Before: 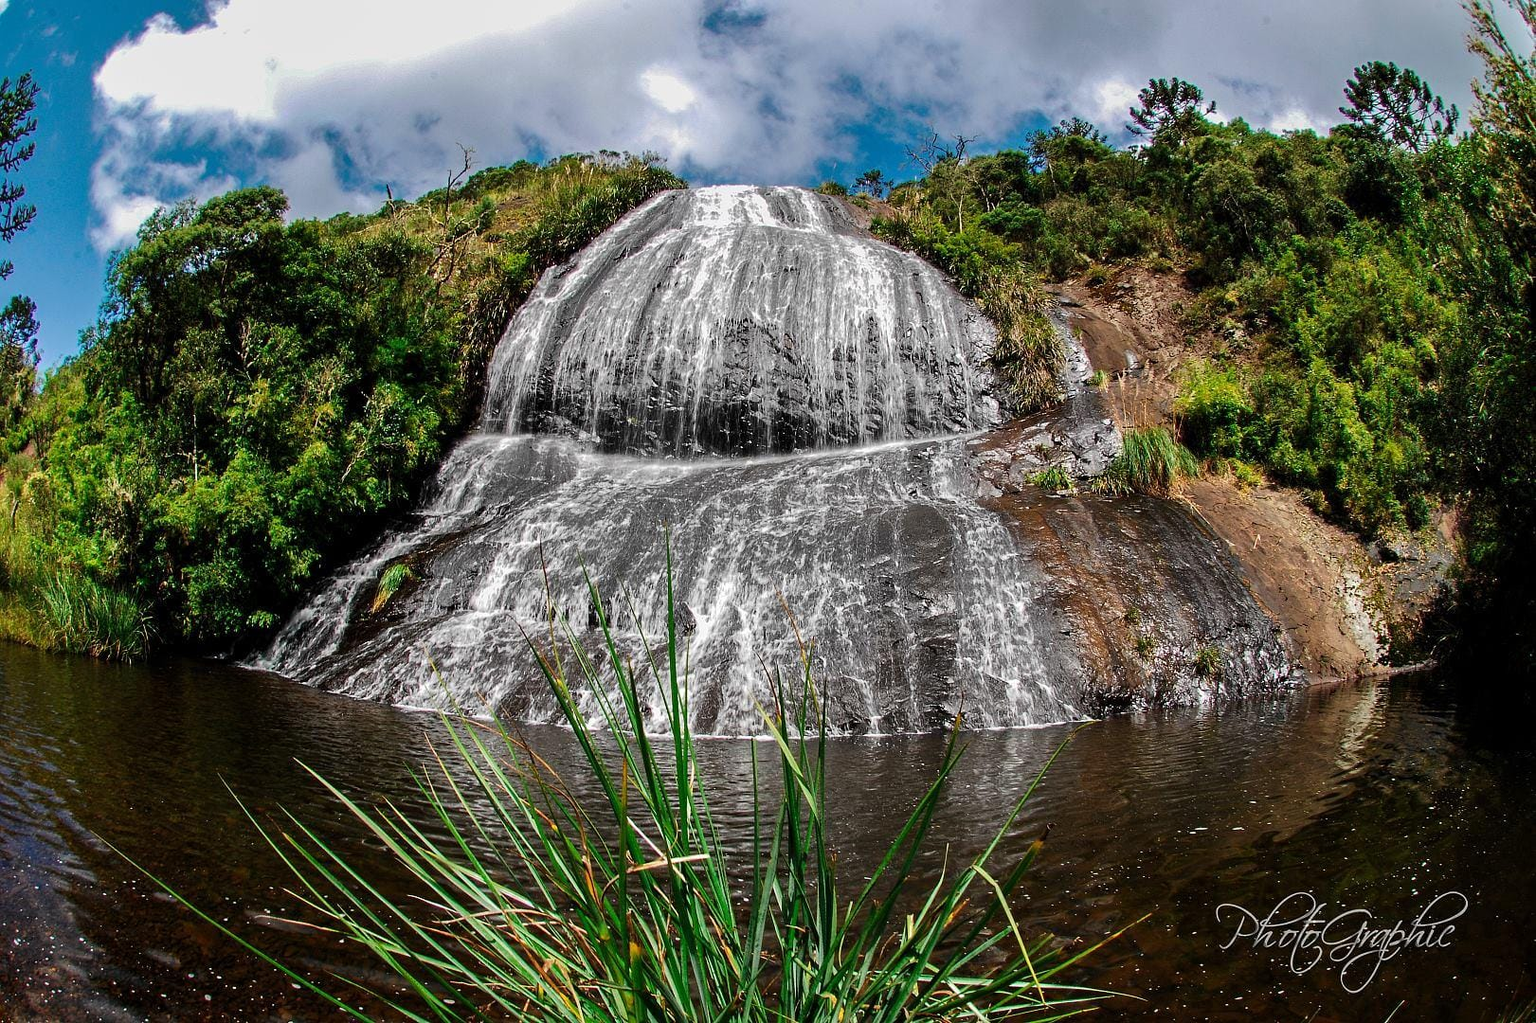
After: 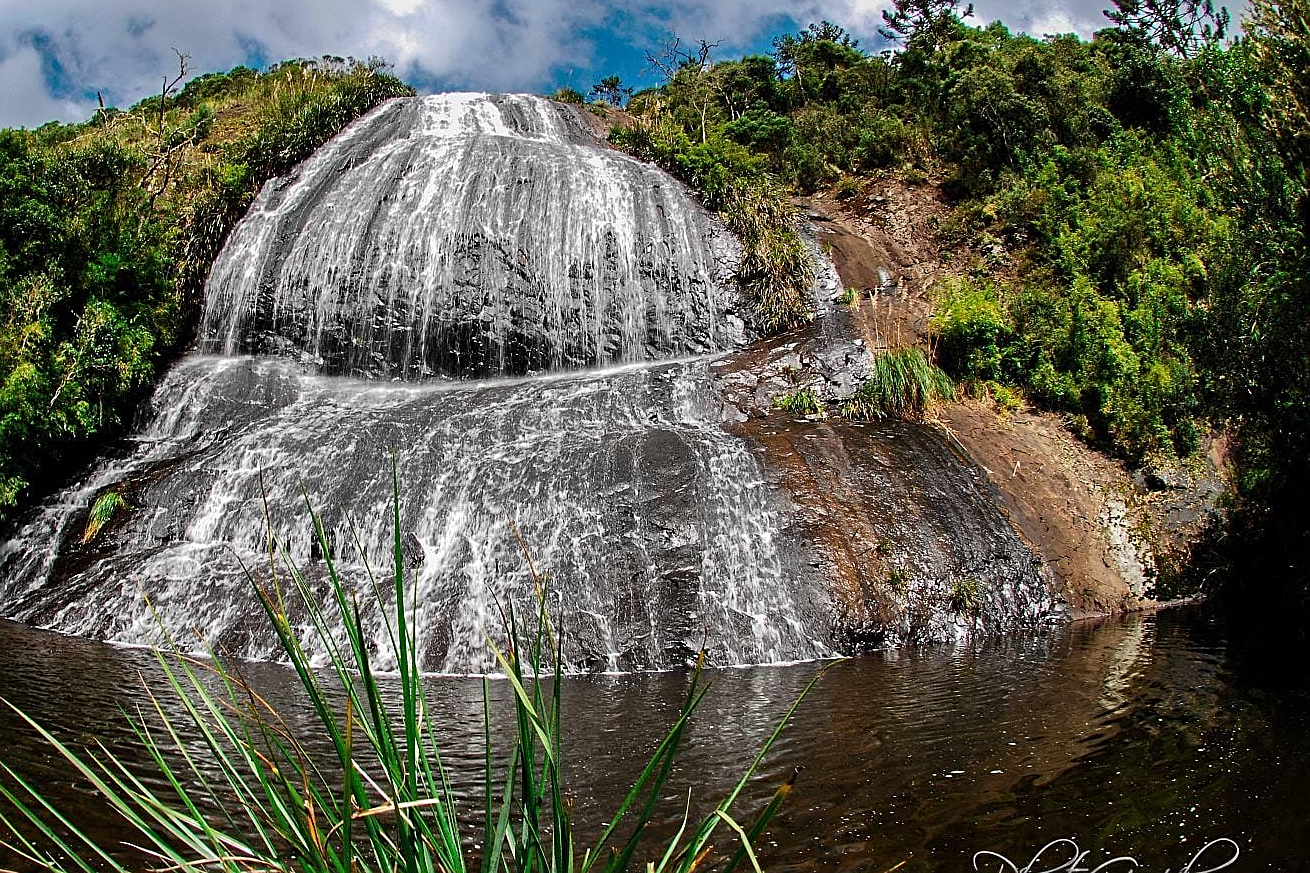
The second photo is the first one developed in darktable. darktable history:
sharpen: on, module defaults
crop: left 19.159%, top 9.58%, bottom 9.58%
white balance: emerald 1
